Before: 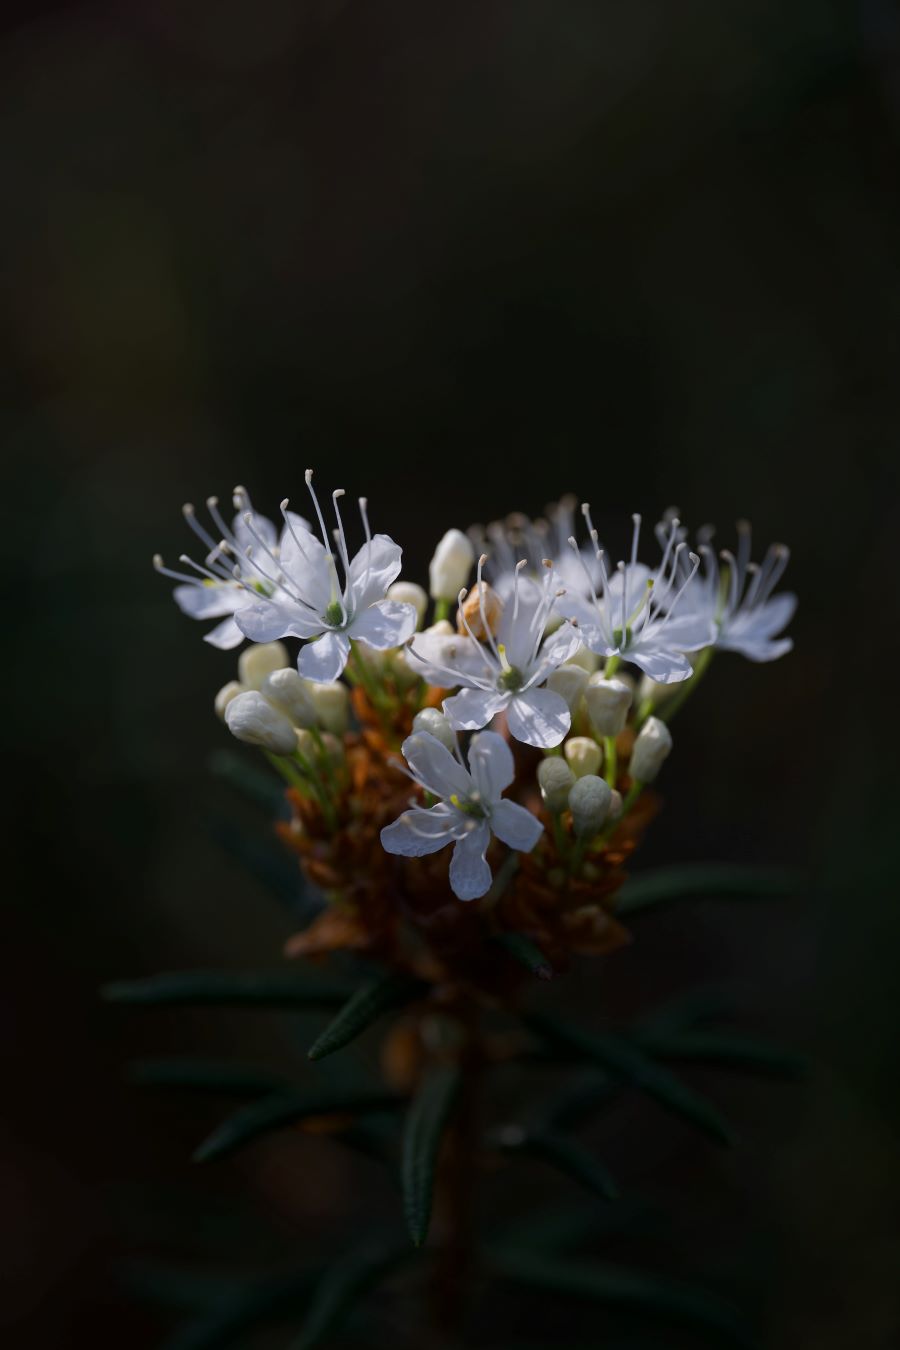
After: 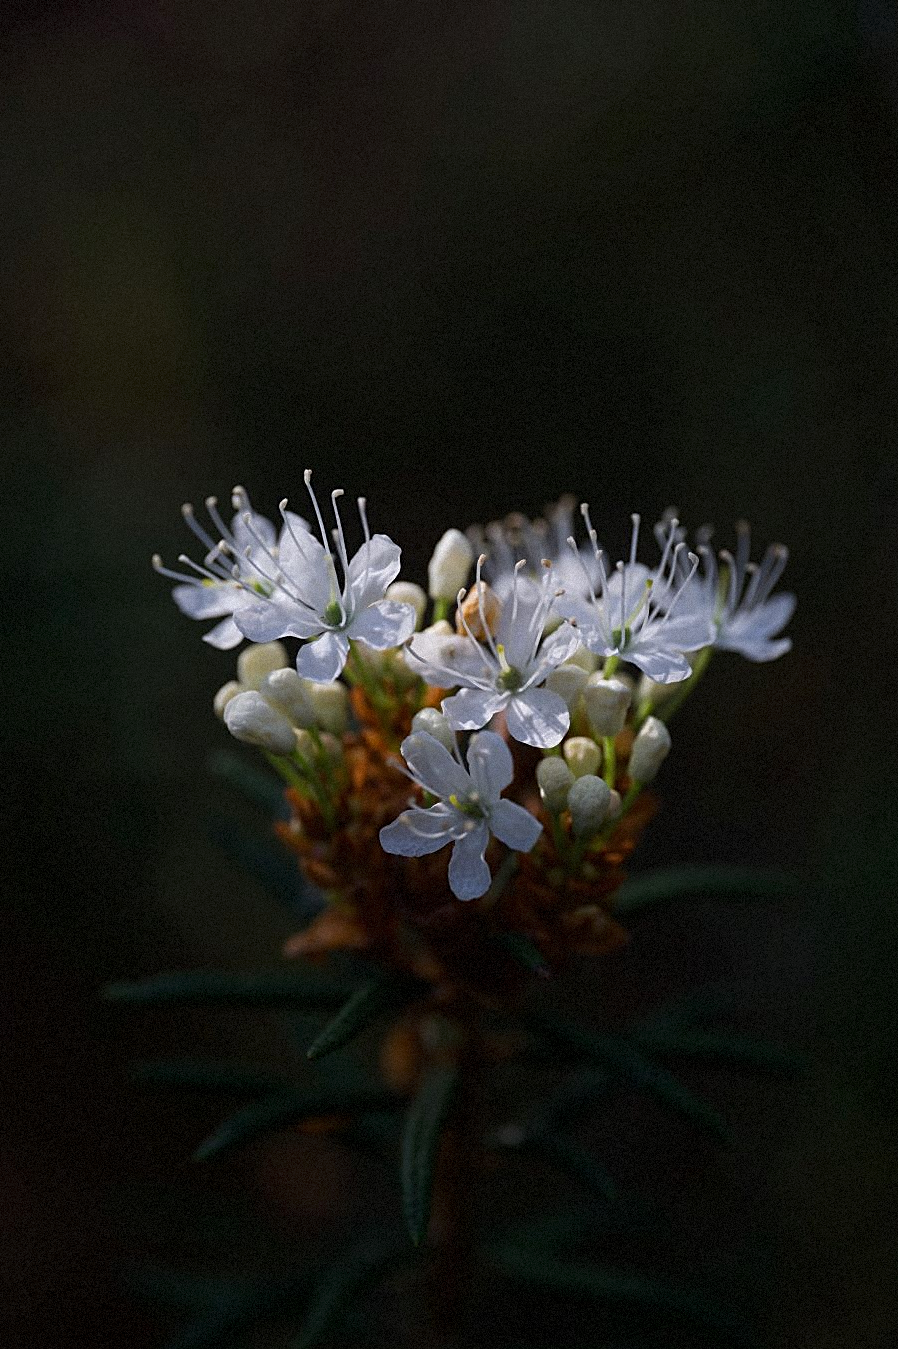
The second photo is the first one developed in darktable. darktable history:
crop and rotate: left 0.126%
grain: mid-tones bias 0%
sharpen: on, module defaults
